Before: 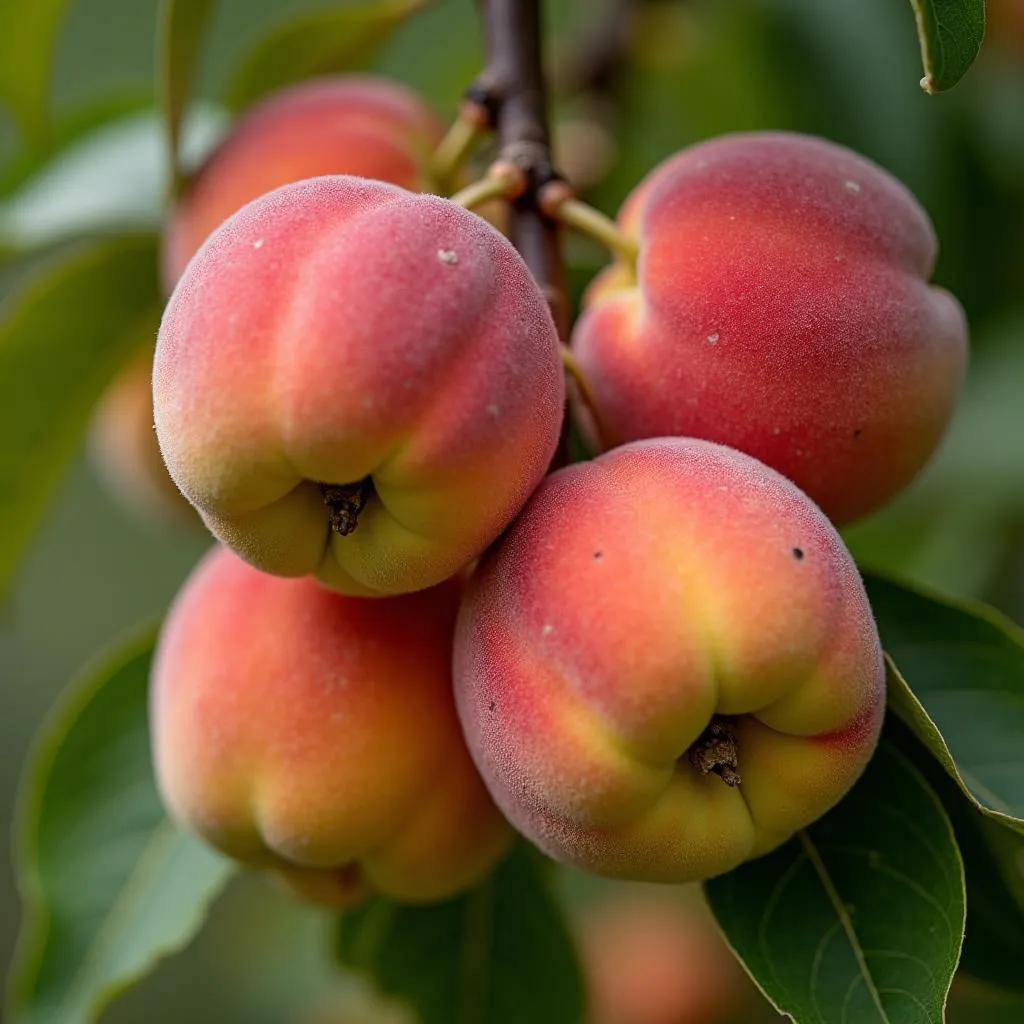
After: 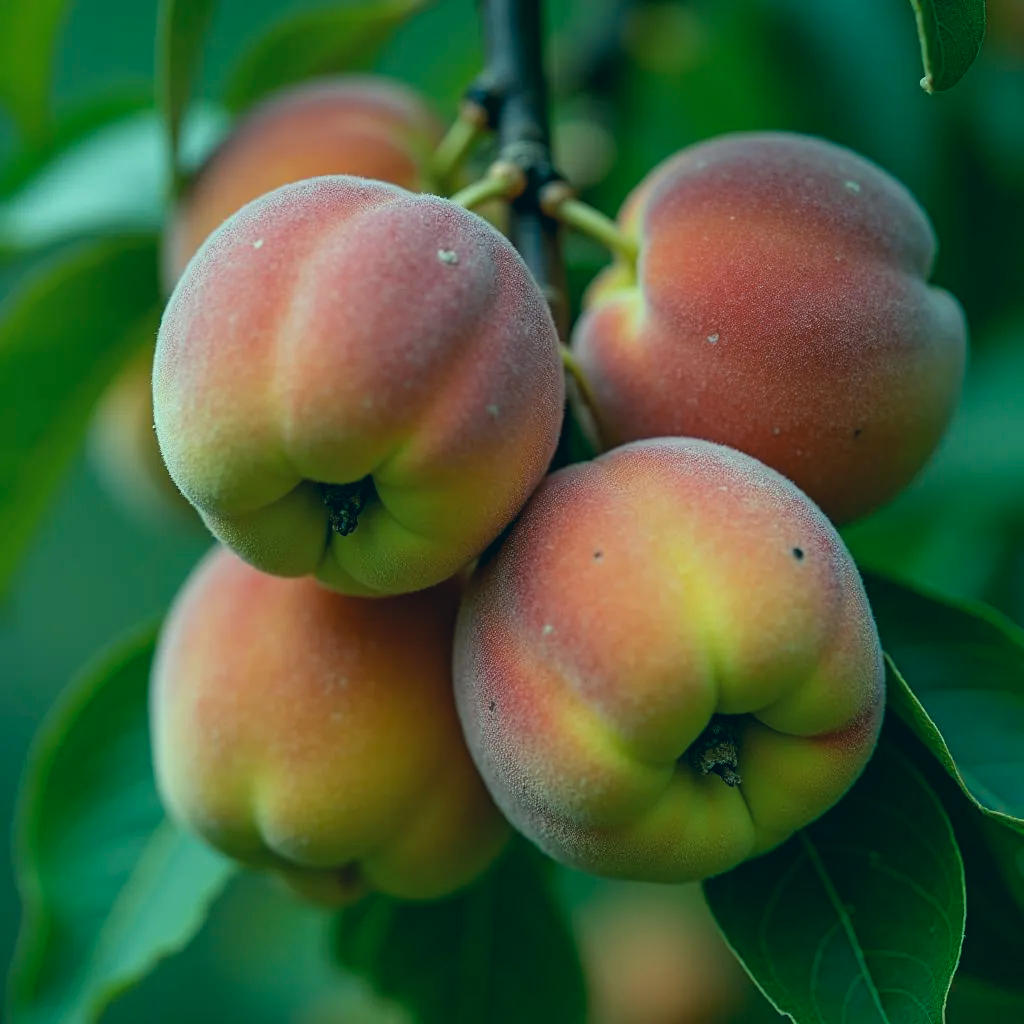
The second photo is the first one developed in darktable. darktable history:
white balance: red 0.925, blue 1.046
color correction: highlights a* -20.08, highlights b* 9.8, shadows a* -20.4, shadows b* -10.76
